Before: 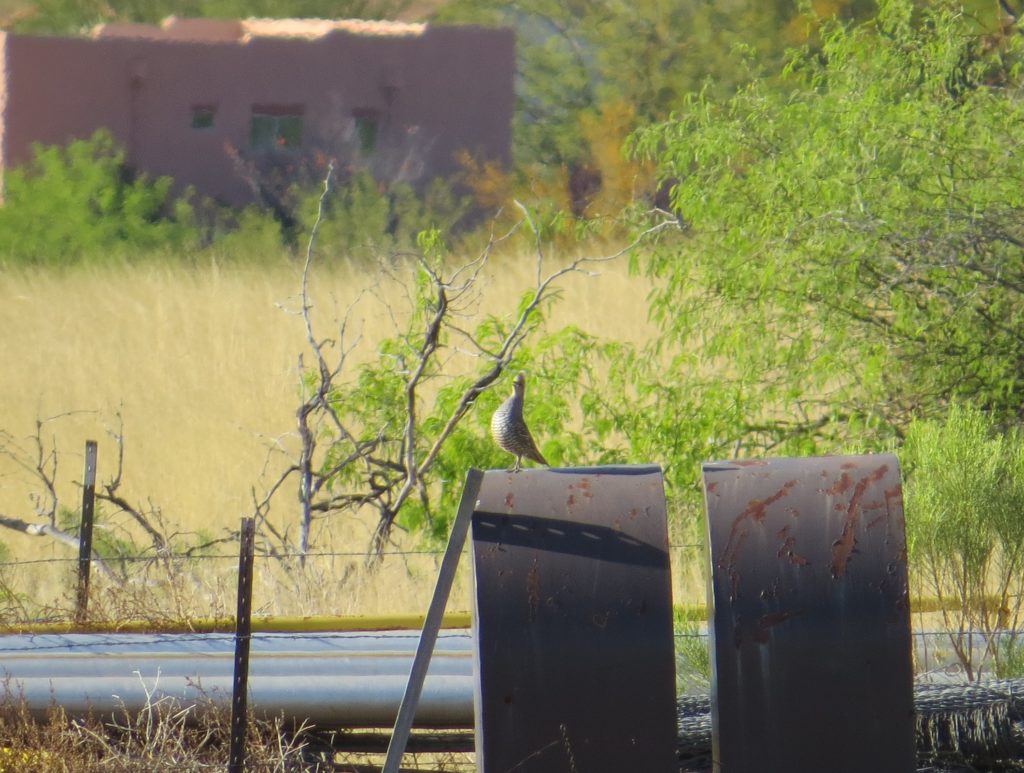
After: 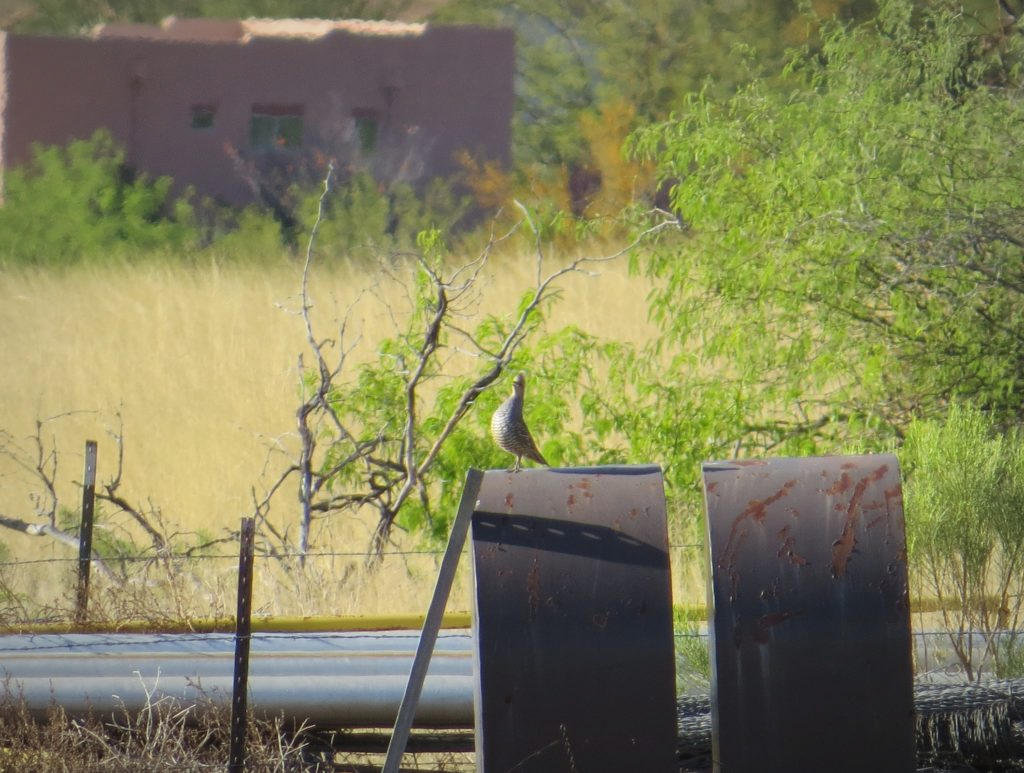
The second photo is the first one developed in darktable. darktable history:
vignetting: fall-off radius 99.18%, width/height ratio 1.344
